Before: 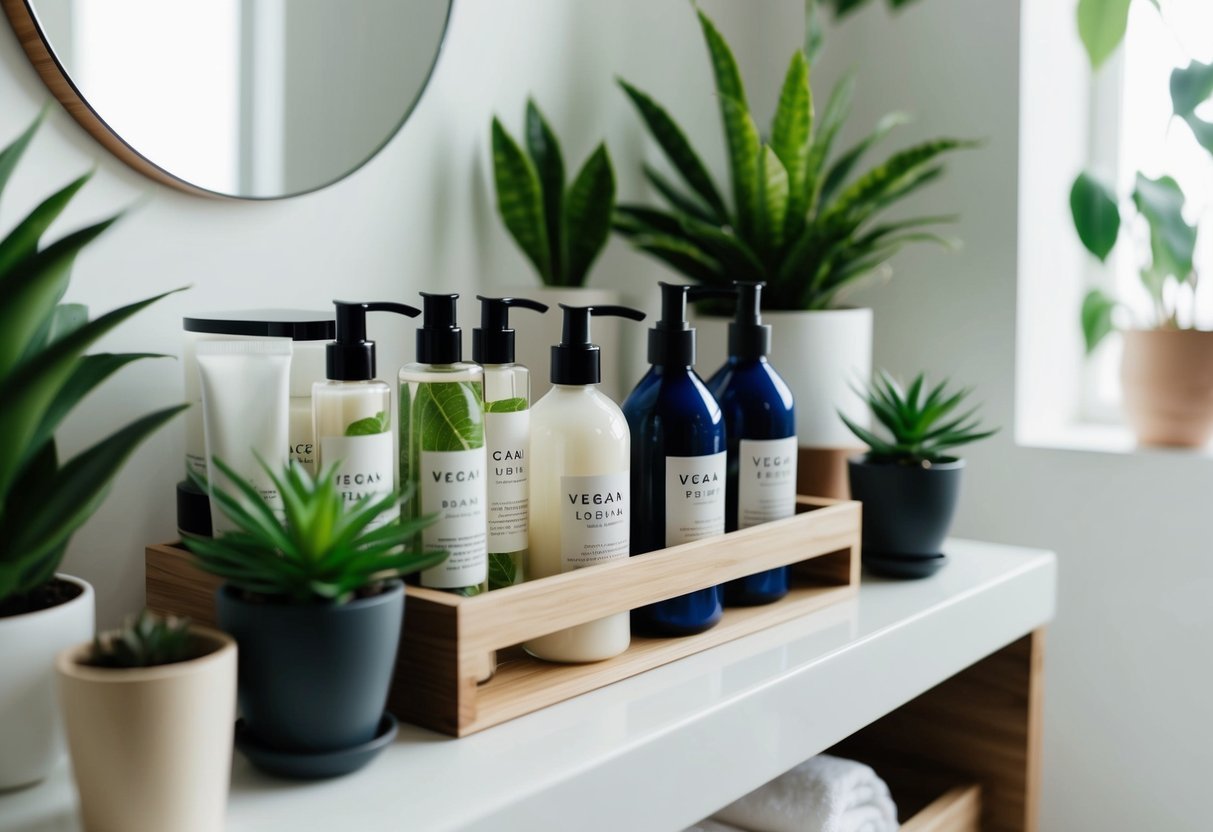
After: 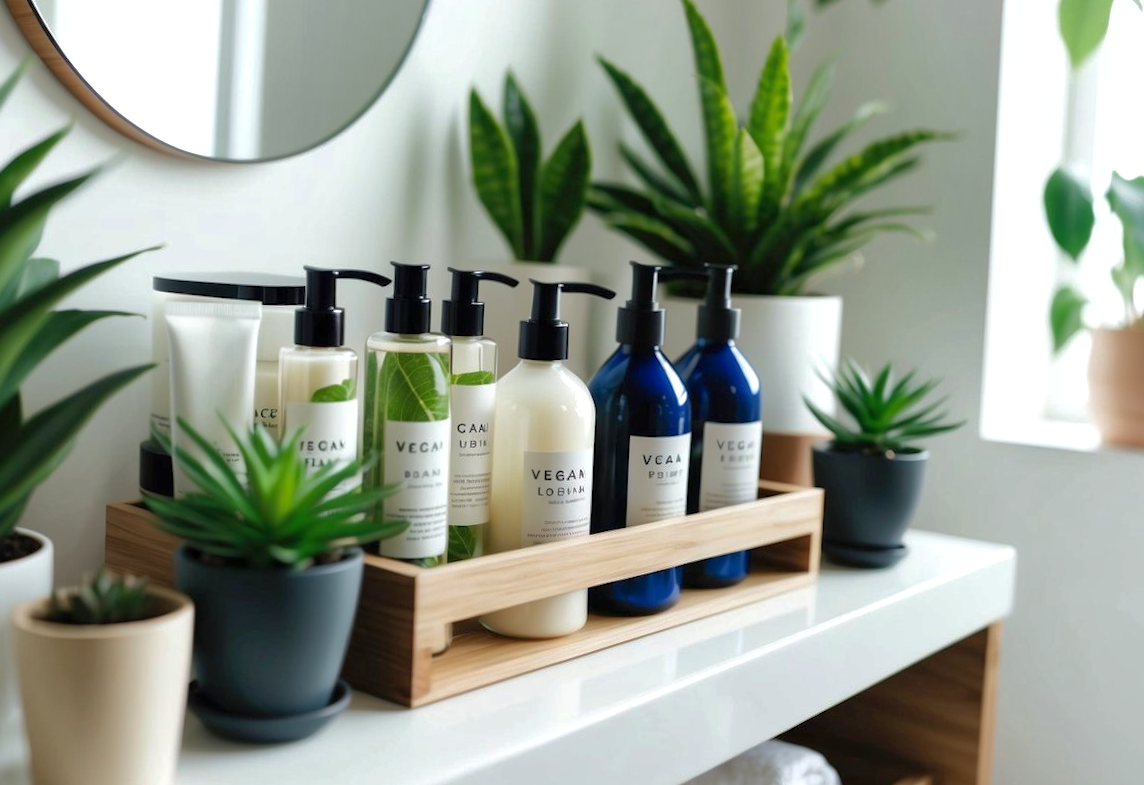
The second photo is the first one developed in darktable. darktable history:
crop and rotate: angle -2.38°
shadows and highlights: on, module defaults
exposure: exposure 0.376 EV, compensate highlight preservation false
